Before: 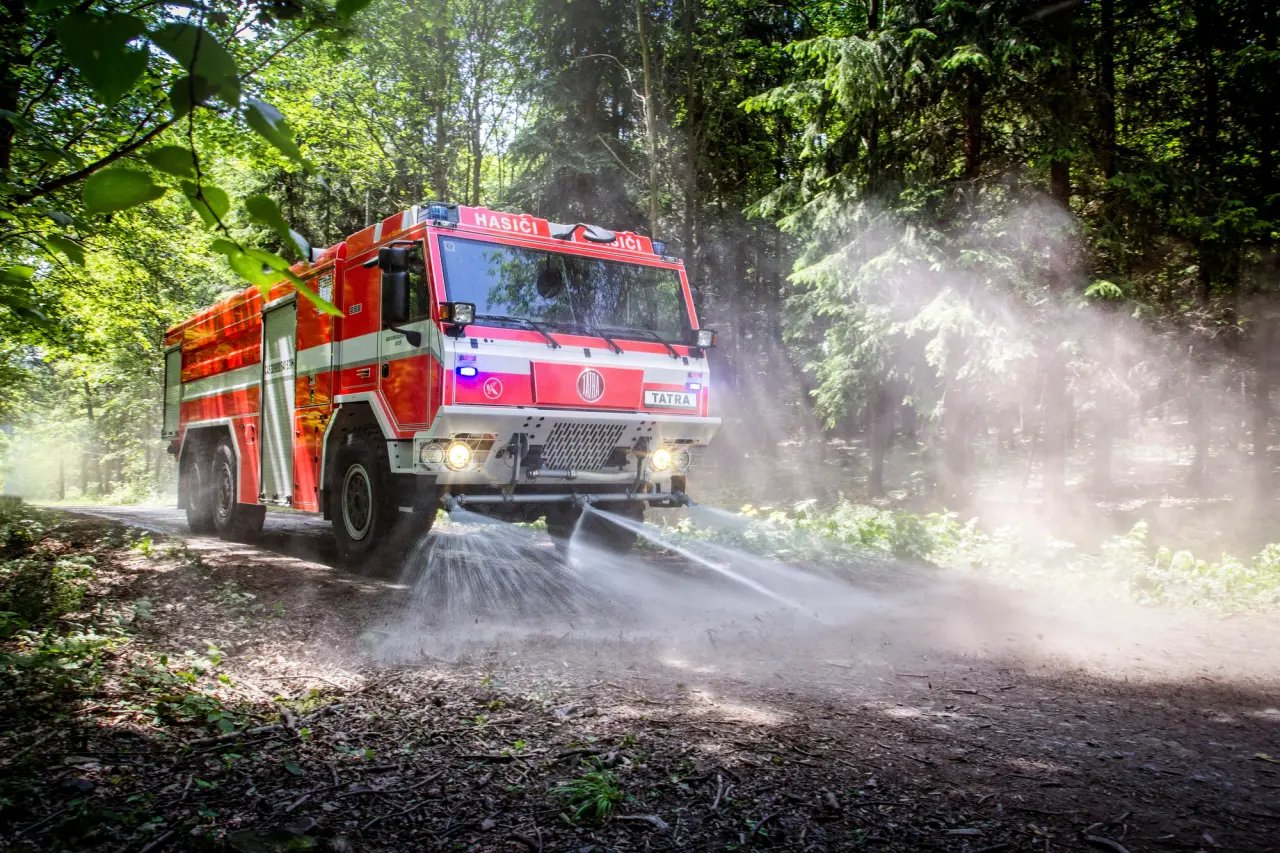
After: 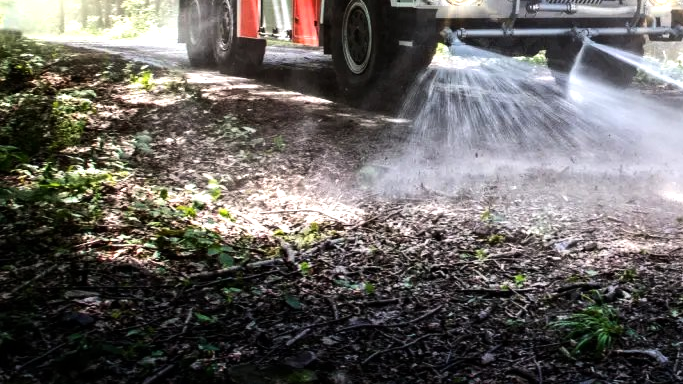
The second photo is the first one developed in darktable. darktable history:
crop and rotate: top 54.778%, right 46.61%, bottom 0.159%
tone equalizer: -8 EV -0.75 EV, -7 EV -0.7 EV, -6 EV -0.6 EV, -5 EV -0.4 EV, -3 EV 0.4 EV, -2 EV 0.6 EV, -1 EV 0.7 EV, +0 EV 0.75 EV, edges refinement/feathering 500, mask exposure compensation -1.57 EV, preserve details no
